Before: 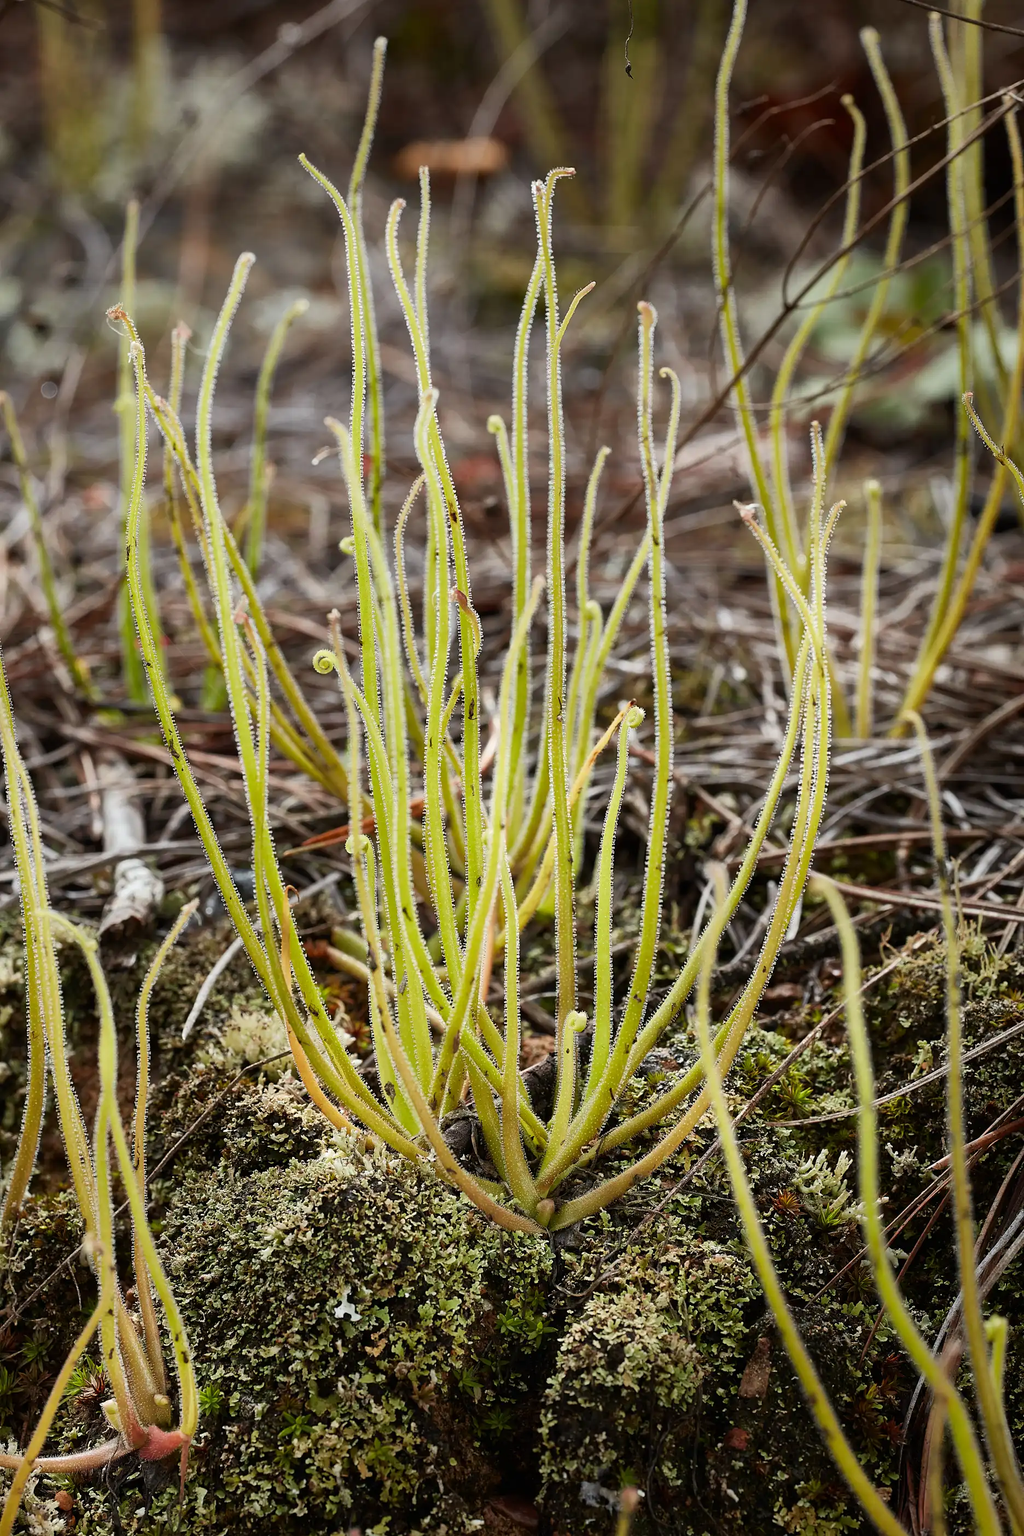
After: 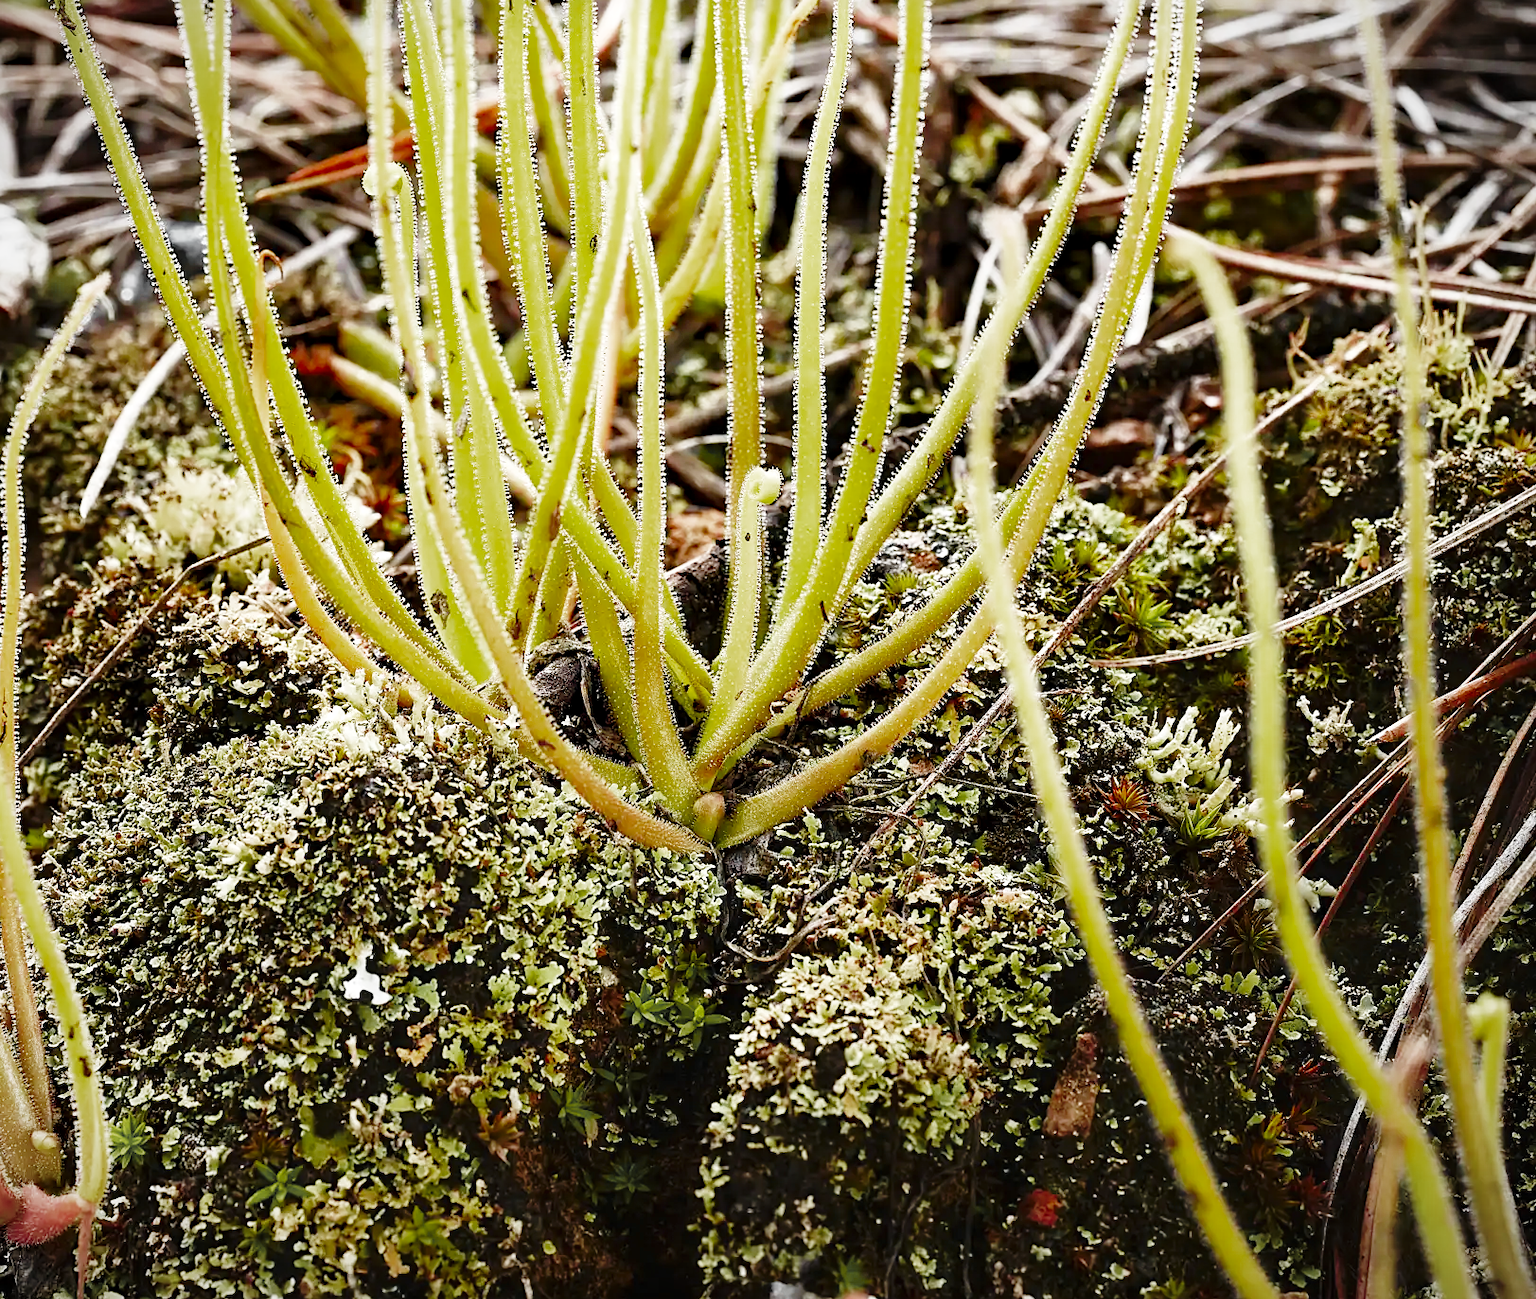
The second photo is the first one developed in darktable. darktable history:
base curve: curves: ch0 [(0, 0) (0.036, 0.037) (0.121, 0.228) (0.46, 0.76) (0.859, 0.983) (1, 1)], fusion 1, preserve colors none
vignetting: fall-off start 99.53%, fall-off radius 71.88%, width/height ratio 1.176
crop and rotate: left 13.263%, top 48.225%, bottom 2.85%
color zones: curves: ch0 [(0.004, 0.388) (0.125, 0.392) (0.25, 0.404) (0.375, 0.5) (0.5, 0.5) (0.625, 0.5) (0.75, 0.5) (0.875, 0.5)]; ch1 [(0, 0.5) (0.125, 0.5) (0.25, 0.5) (0.375, 0.124) (0.524, 0.124) (0.645, 0.128) (0.789, 0.132) (0.914, 0.096) (0.998, 0.068)]
